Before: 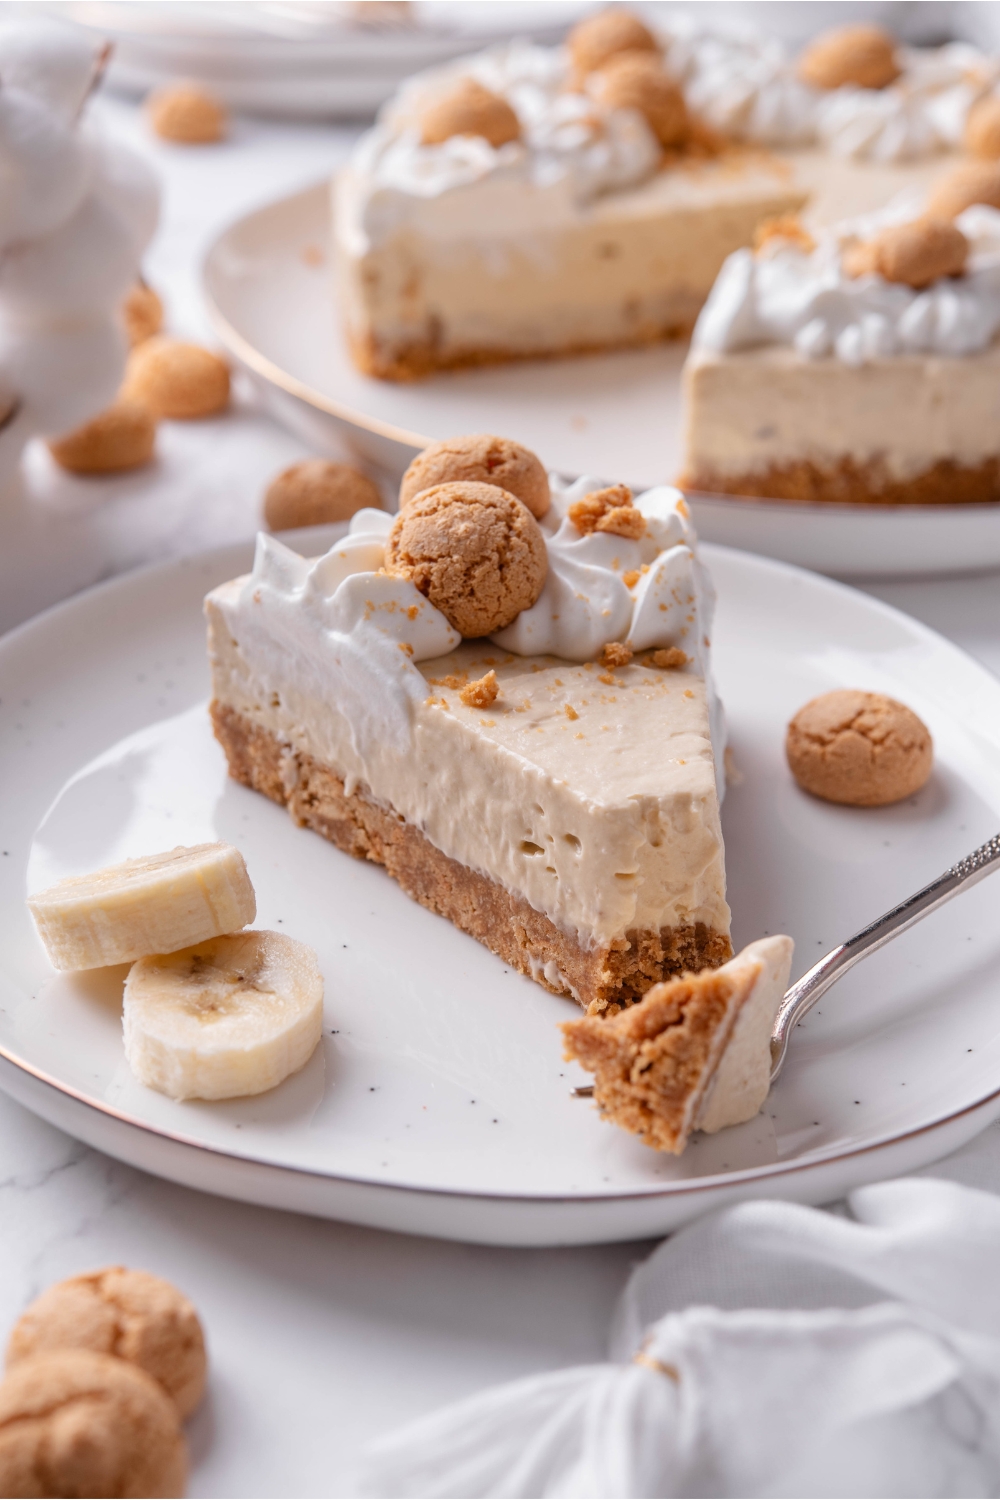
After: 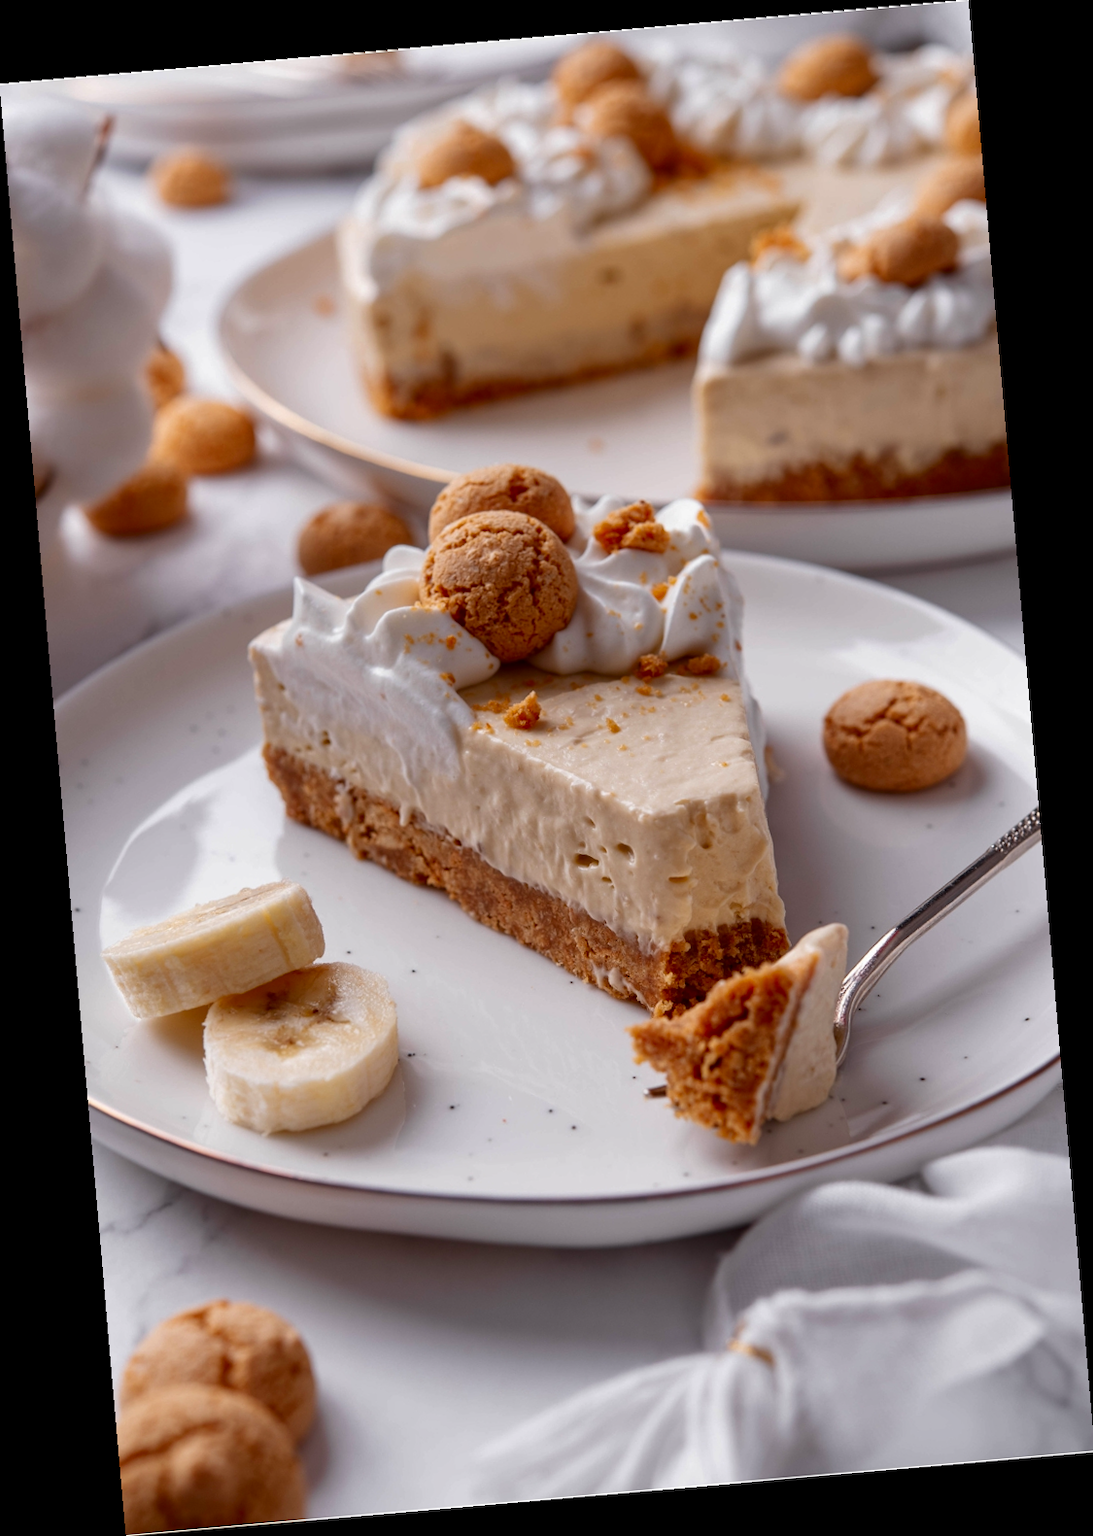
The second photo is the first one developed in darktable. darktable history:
contrast brightness saturation: brightness -0.25, saturation 0.2
rotate and perspective: rotation -4.98°, automatic cropping off
